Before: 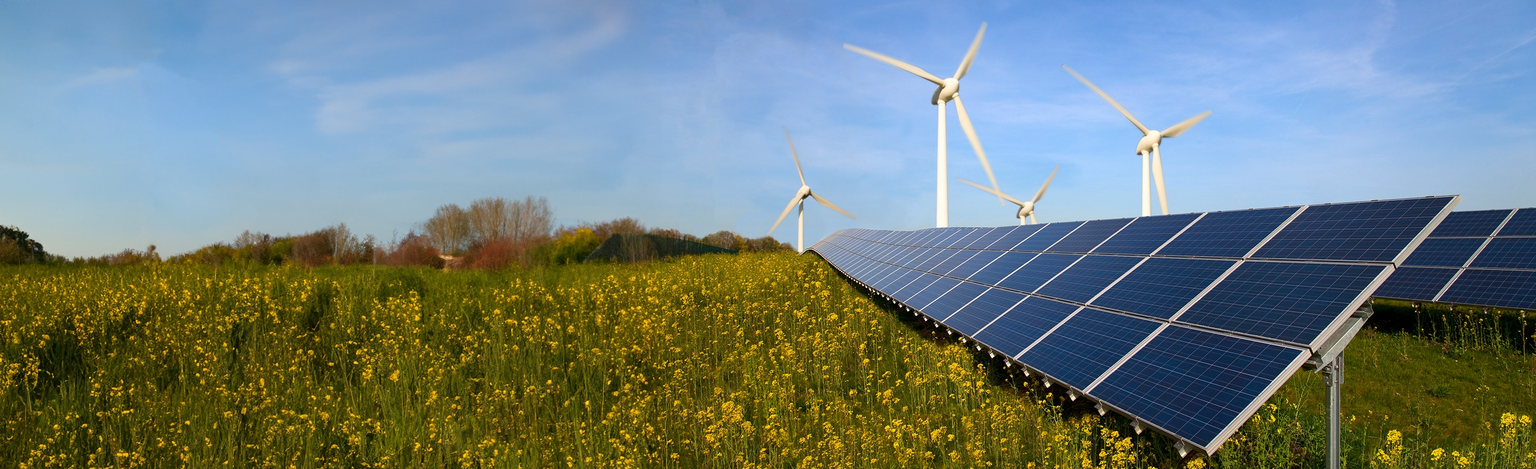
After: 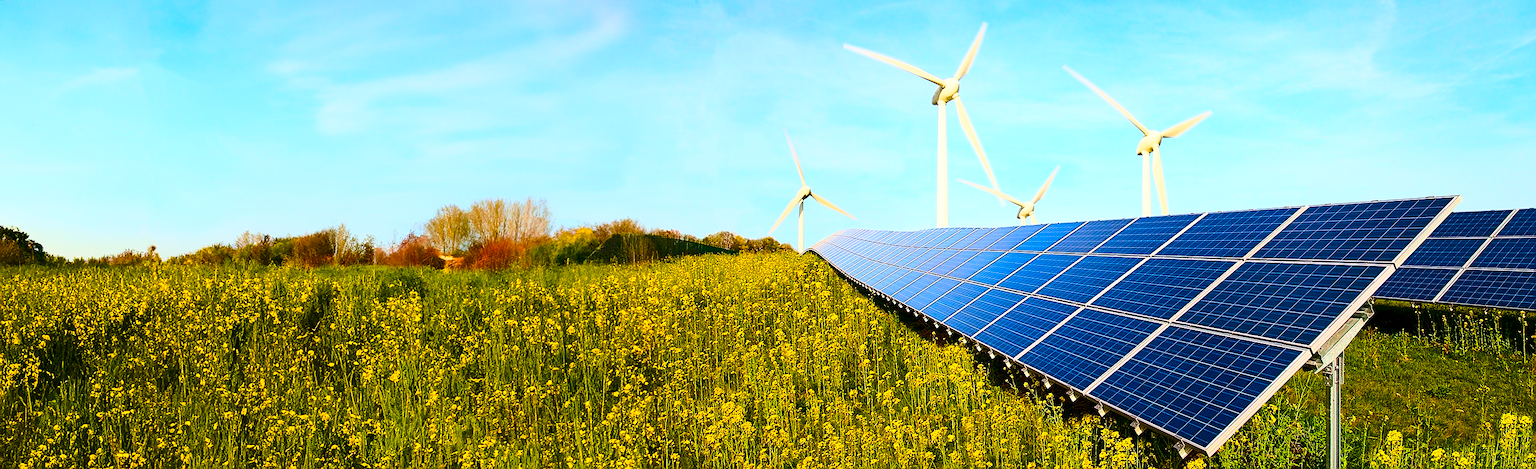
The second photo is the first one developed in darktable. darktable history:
contrast brightness saturation: contrast 0.229, brightness 0.099, saturation 0.286
color balance rgb: perceptual saturation grading › global saturation 0.103%, perceptual saturation grading › mid-tones 6.178%, perceptual saturation grading › shadows 71.547%, global vibrance 20%
base curve: curves: ch0 [(0, 0) (0.028, 0.03) (0.121, 0.232) (0.46, 0.748) (0.859, 0.968) (1, 1)]
velvia: on, module defaults
sharpen: radius 1.397, amount 1.233, threshold 0.61
